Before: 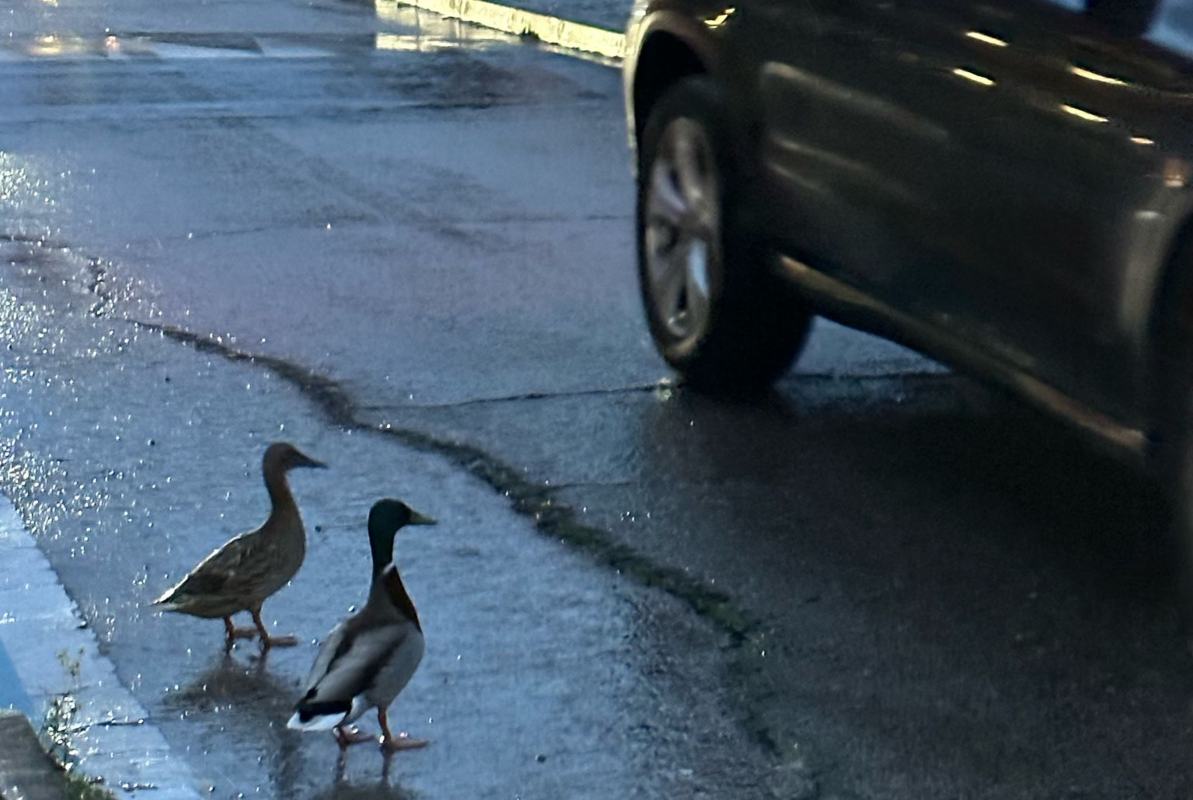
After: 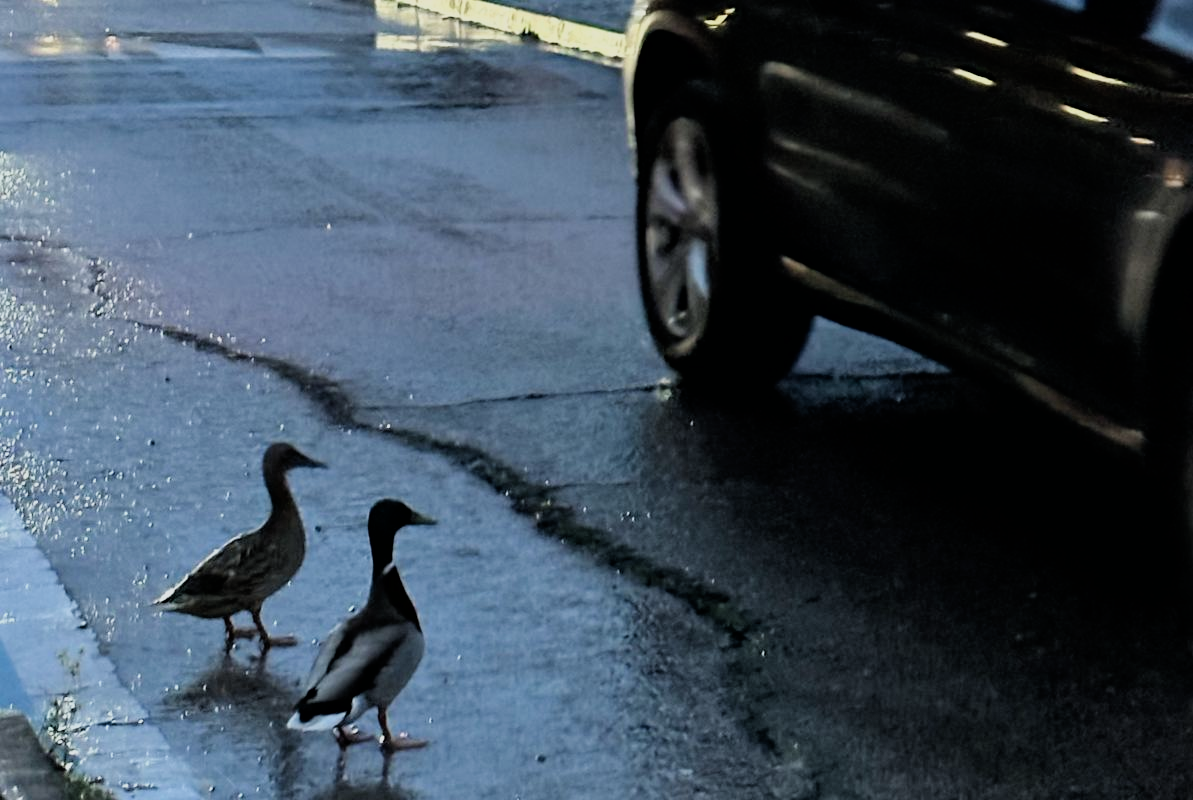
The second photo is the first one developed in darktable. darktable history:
filmic rgb: black relative exposure -7.73 EV, white relative exposure 4.41 EV, hardness 3.75, latitude 50.17%, contrast 1.1
